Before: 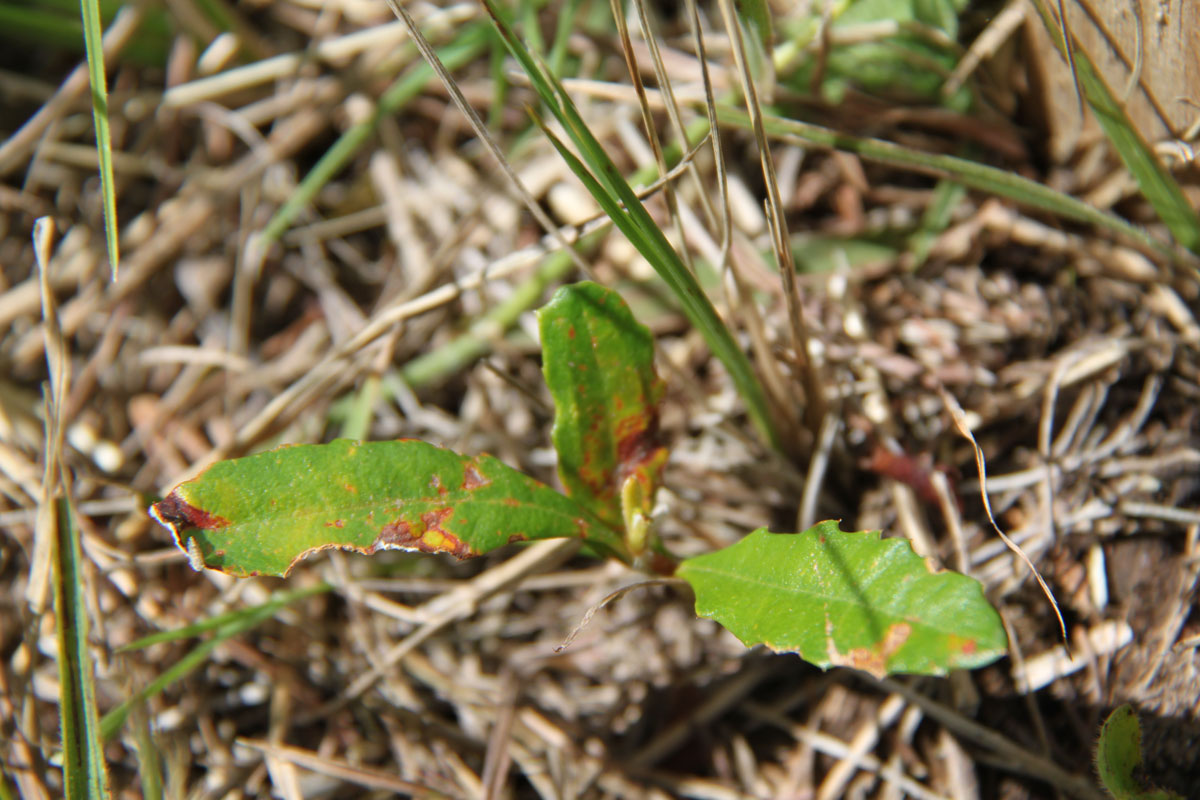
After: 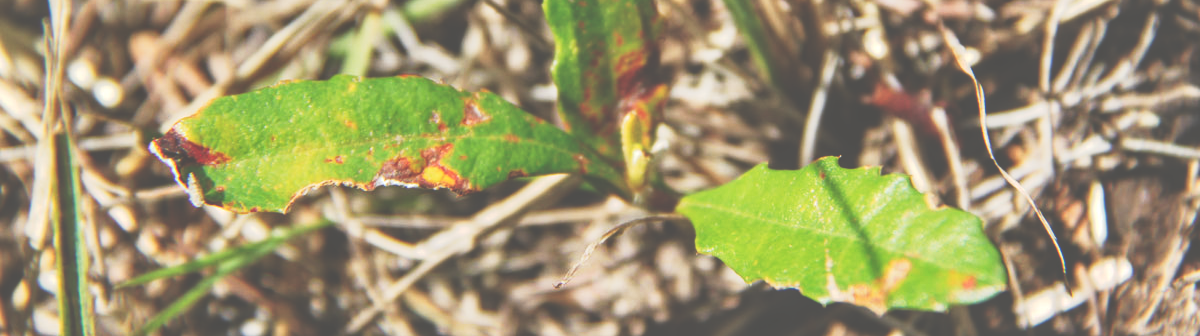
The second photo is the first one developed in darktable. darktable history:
shadows and highlights: radius 125.46, shadows 30.51, highlights -30.51, low approximation 0.01, soften with gaussian
local contrast: on, module defaults
crop: top 45.551%, bottom 12.262%
color correction: highlights b* 3
tone curve: curves: ch0 [(0, 0) (0.003, 0.345) (0.011, 0.345) (0.025, 0.345) (0.044, 0.349) (0.069, 0.353) (0.1, 0.356) (0.136, 0.359) (0.177, 0.366) (0.224, 0.378) (0.277, 0.398) (0.335, 0.429) (0.399, 0.476) (0.468, 0.545) (0.543, 0.624) (0.623, 0.721) (0.709, 0.811) (0.801, 0.876) (0.898, 0.913) (1, 1)], preserve colors none
exposure: black level correction -0.005, exposure 0.054 EV, compensate highlight preservation false
